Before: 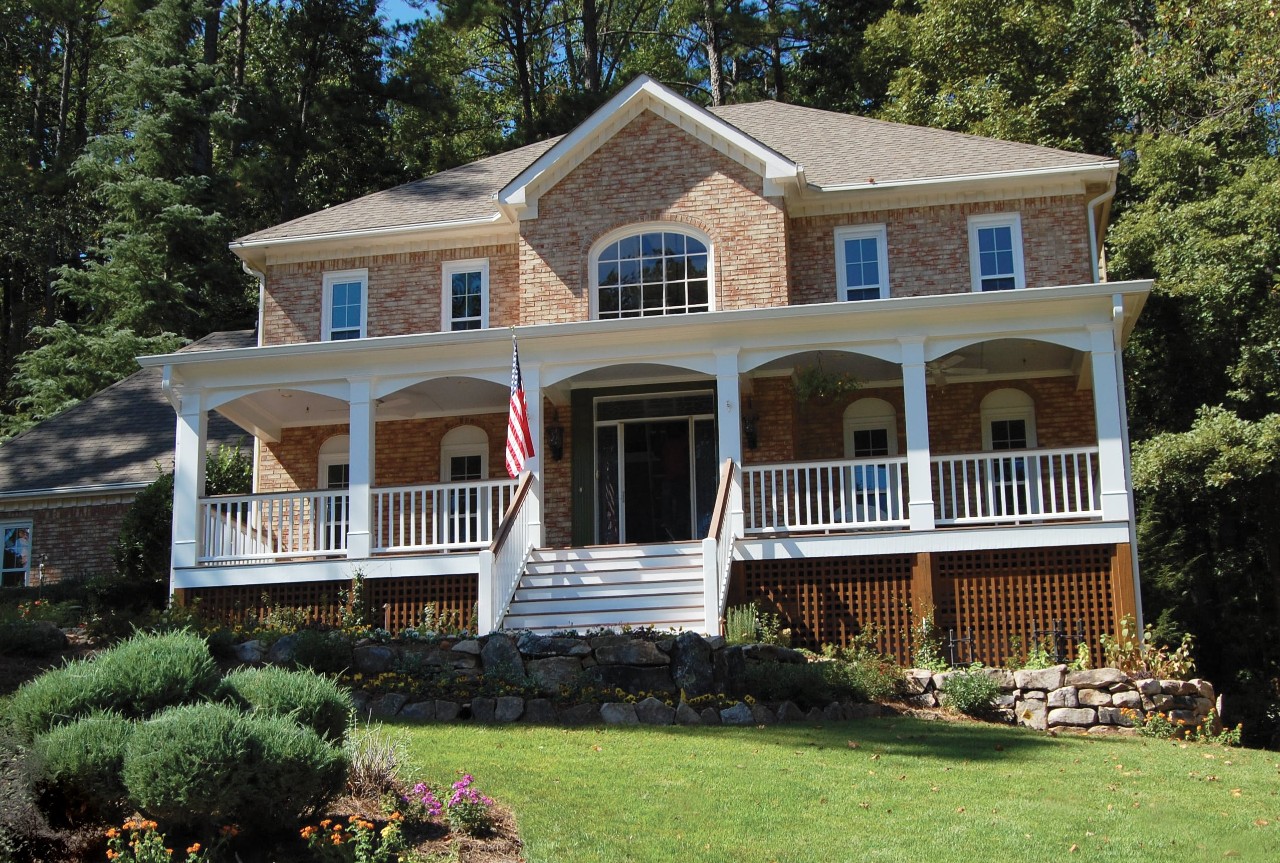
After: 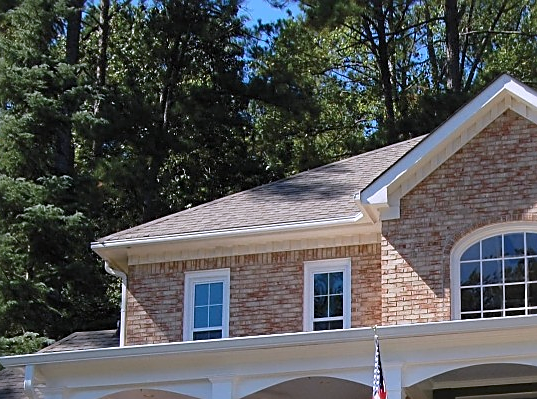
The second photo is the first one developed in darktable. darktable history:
crop and rotate: left 10.817%, top 0.062%, right 47.194%, bottom 53.626%
white balance: red 1.004, blue 1.096
sharpen: on, module defaults
